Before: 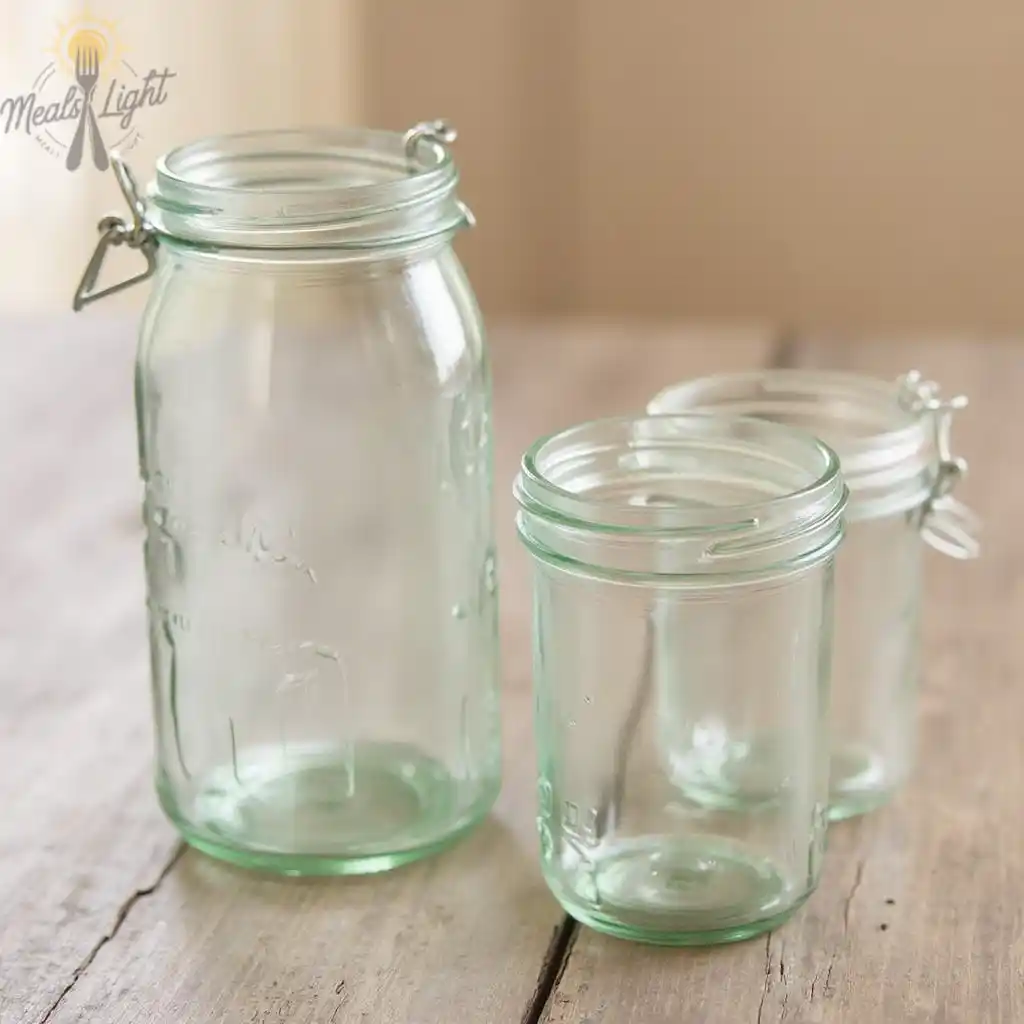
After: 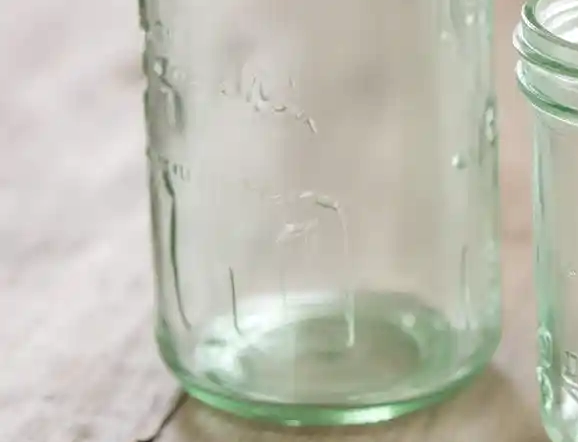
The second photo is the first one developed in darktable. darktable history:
crop: top 43.977%, right 43.475%, bottom 12.772%
local contrast: on, module defaults
